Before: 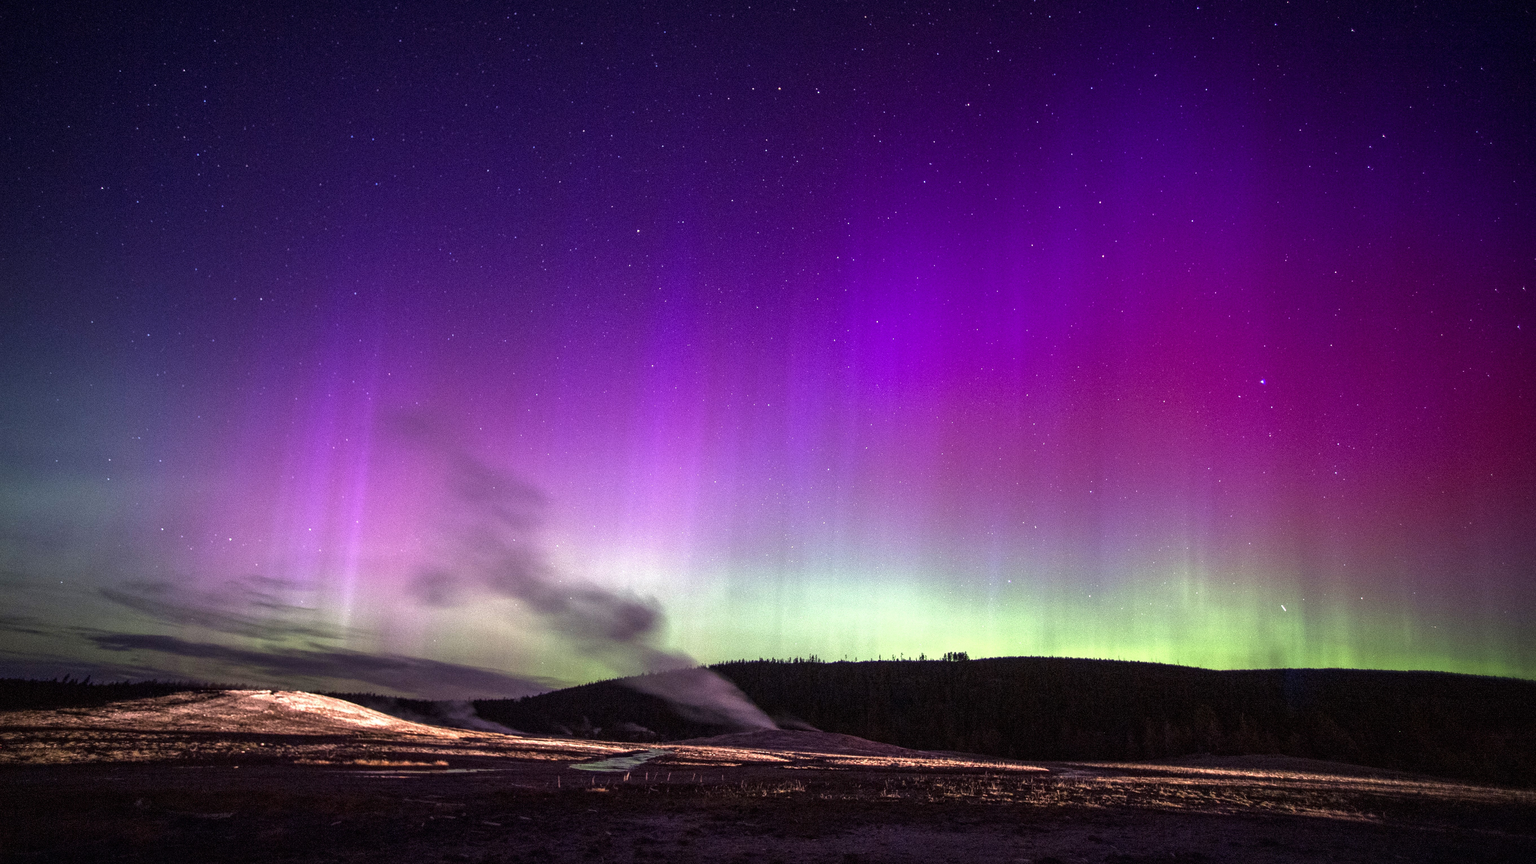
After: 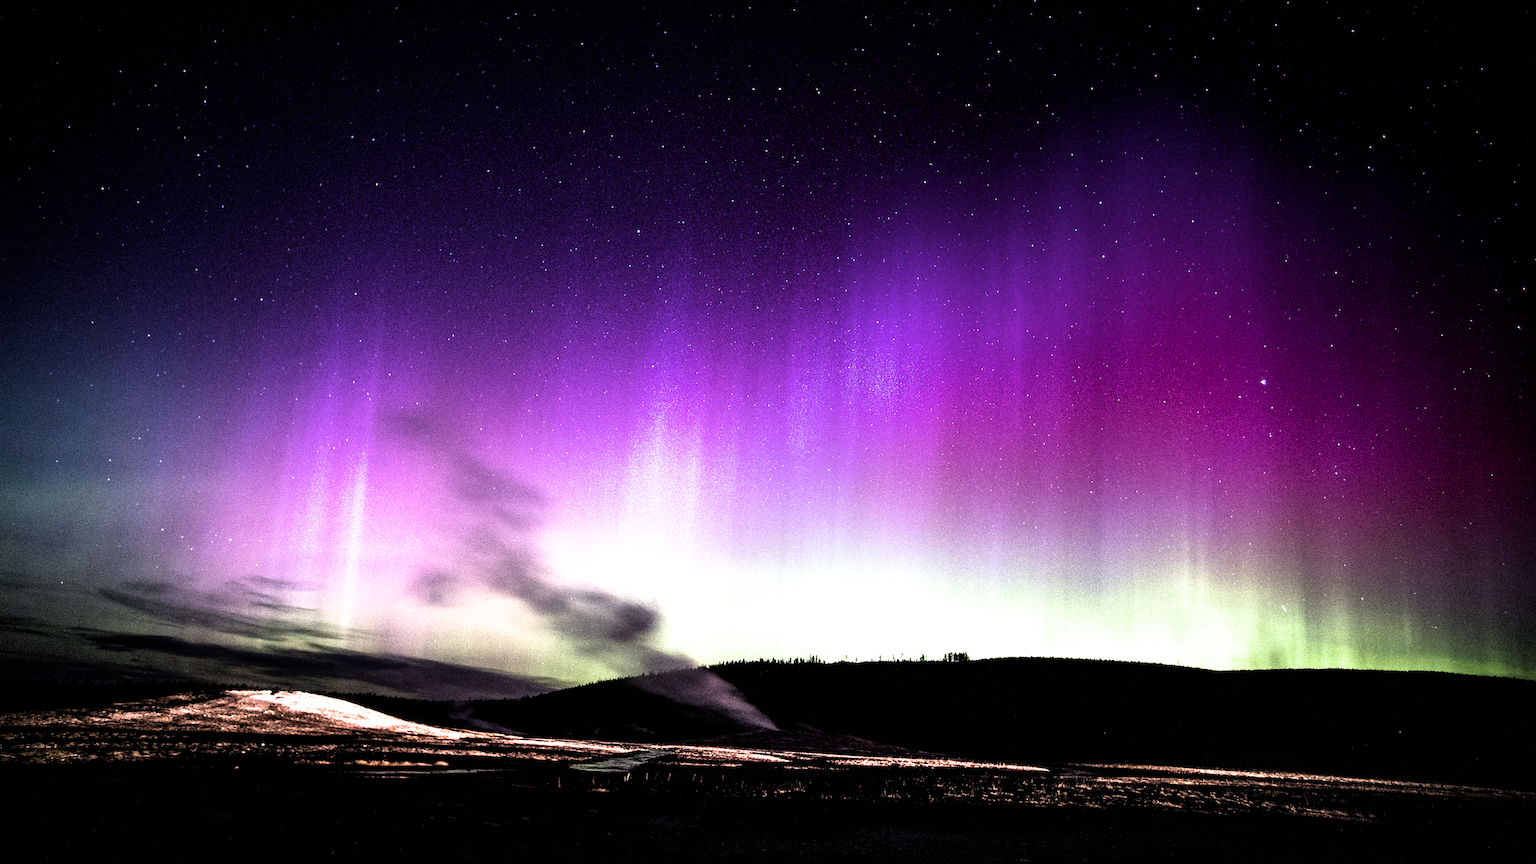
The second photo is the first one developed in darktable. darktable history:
filmic rgb: black relative exposure -8.2 EV, white relative exposure 2.2 EV, threshold 3 EV, hardness 7.11, latitude 85.74%, contrast 1.696, highlights saturation mix -4%, shadows ↔ highlights balance -2.69%, color science v5 (2021), contrast in shadows safe, contrast in highlights safe, enable highlight reconstruction true
color balance rgb: shadows lift › chroma 2.79%, shadows lift › hue 190.66°, power › hue 171.85°, highlights gain › chroma 2.16%, highlights gain › hue 75.26°, global offset › luminance -0.51%, perceptual saturation grading › highlights -33.8%, perceptual saturation grading › mid-tones 14.98%, perceptual saturation grading › shadows 48.43%, perceptual brilliance grading › highlights 15.68%, perceptual brilliance grading › mid-tones 6.62%, perceptual brilliance grading › shadows -14.98%, global vibrance 11.32%, contrast 5.05%
